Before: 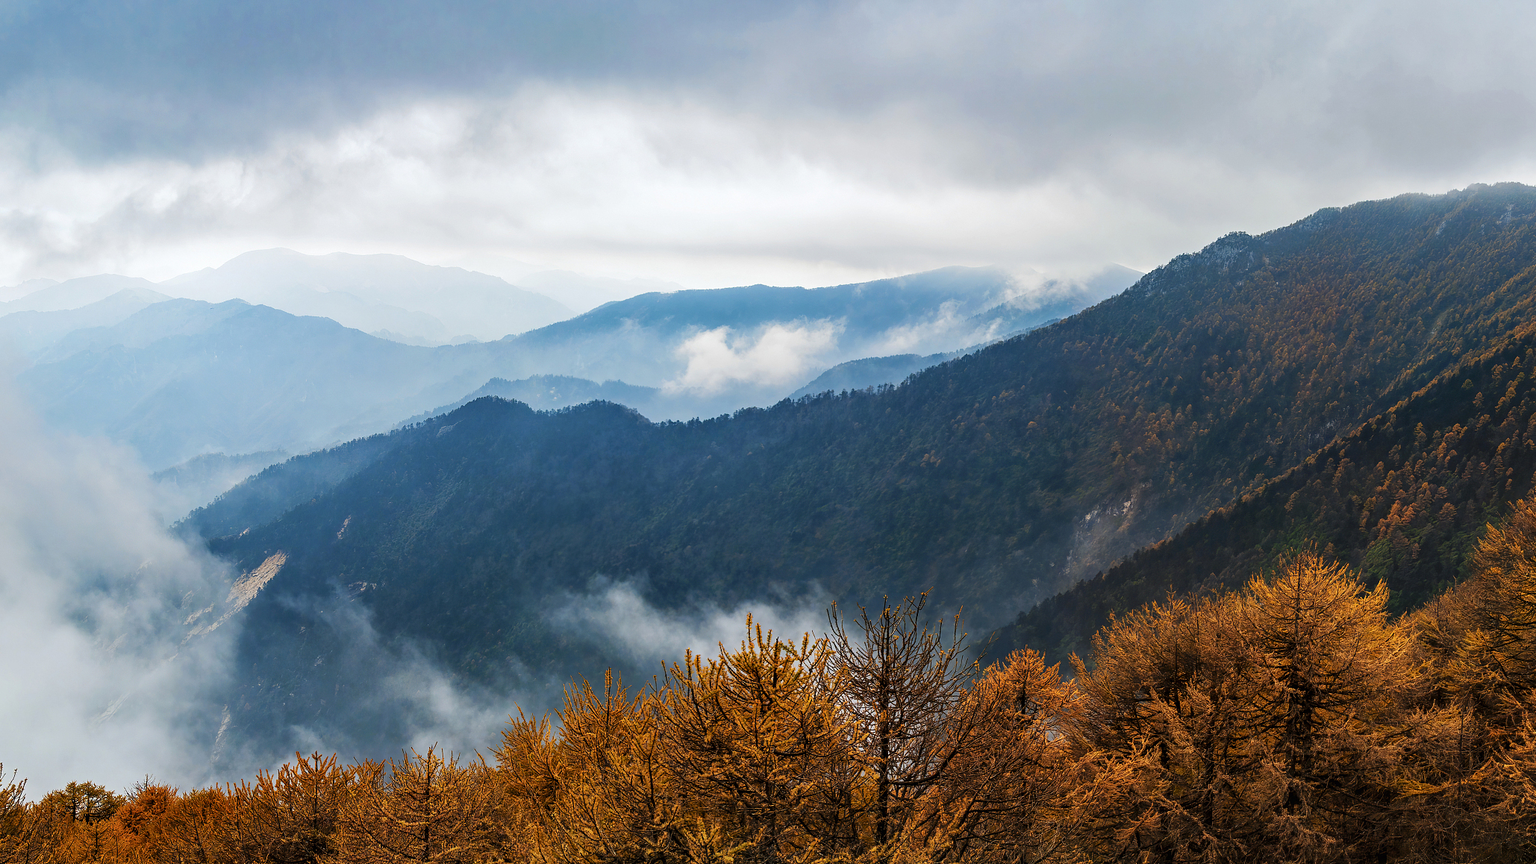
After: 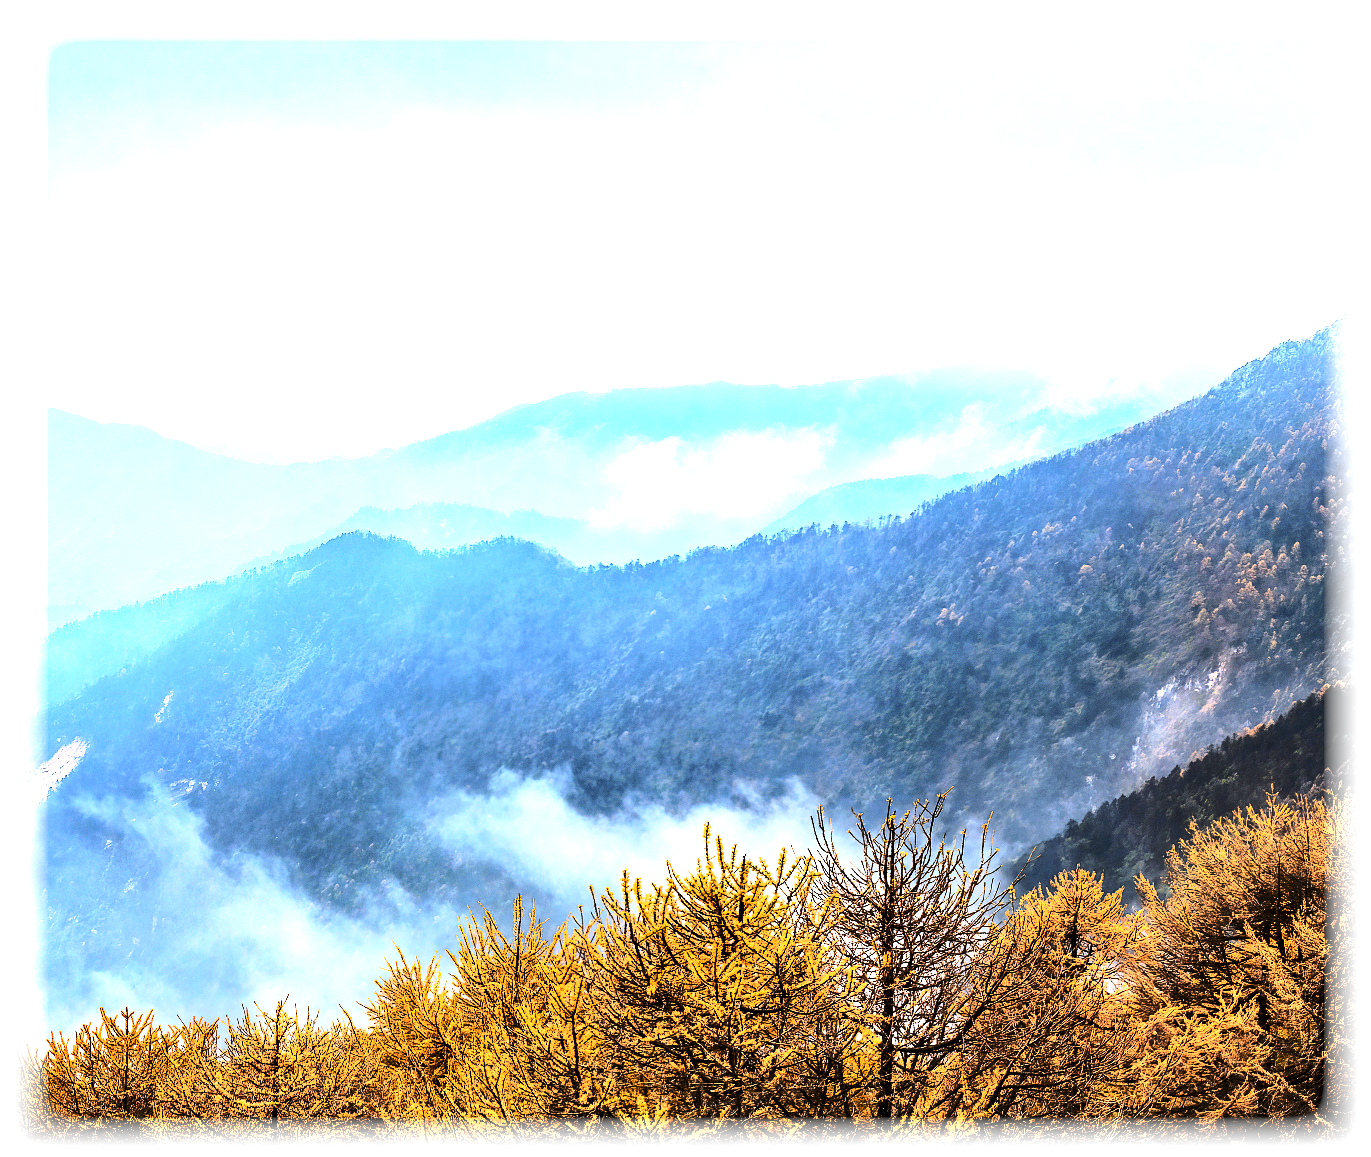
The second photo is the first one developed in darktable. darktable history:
crop and rotate: left 14.436%, right 18.898%
exposure: black level correction 0, exposure 1 EV, compensate exposure bias true, compensate highlight preservation false
contrast brightness saturation: contrast 0.1, brightness 0.02, saturation 0.02
base curve: curves: ch0 [(0, 0) (0.028, 0.03) (0.121, 0.232) (0.46, 0.748) (0.859, 0.968) (1, 1)]
white balance: red 1.004, blue 1.096
tone equalizer: -8 EV -1.08 EV, -7 EV -1.01 EV, -6 EV -0.867 EV, -5 EV -0.578 EV, -3 EV 0.578 EV, -2 EV 0.867 EV, -1 EV 1.01 EV, +0 EV 1.08 EV, edges refinement/feathering 500, mask exposure compensation -1.57 EV, preserve details no
vignetting: fall-off start 93%, fall-off radius 5%, brightness 1, saturation -0.49, automatic ratio true, width/height ratio 1.332, shape 0.04, unbound false
